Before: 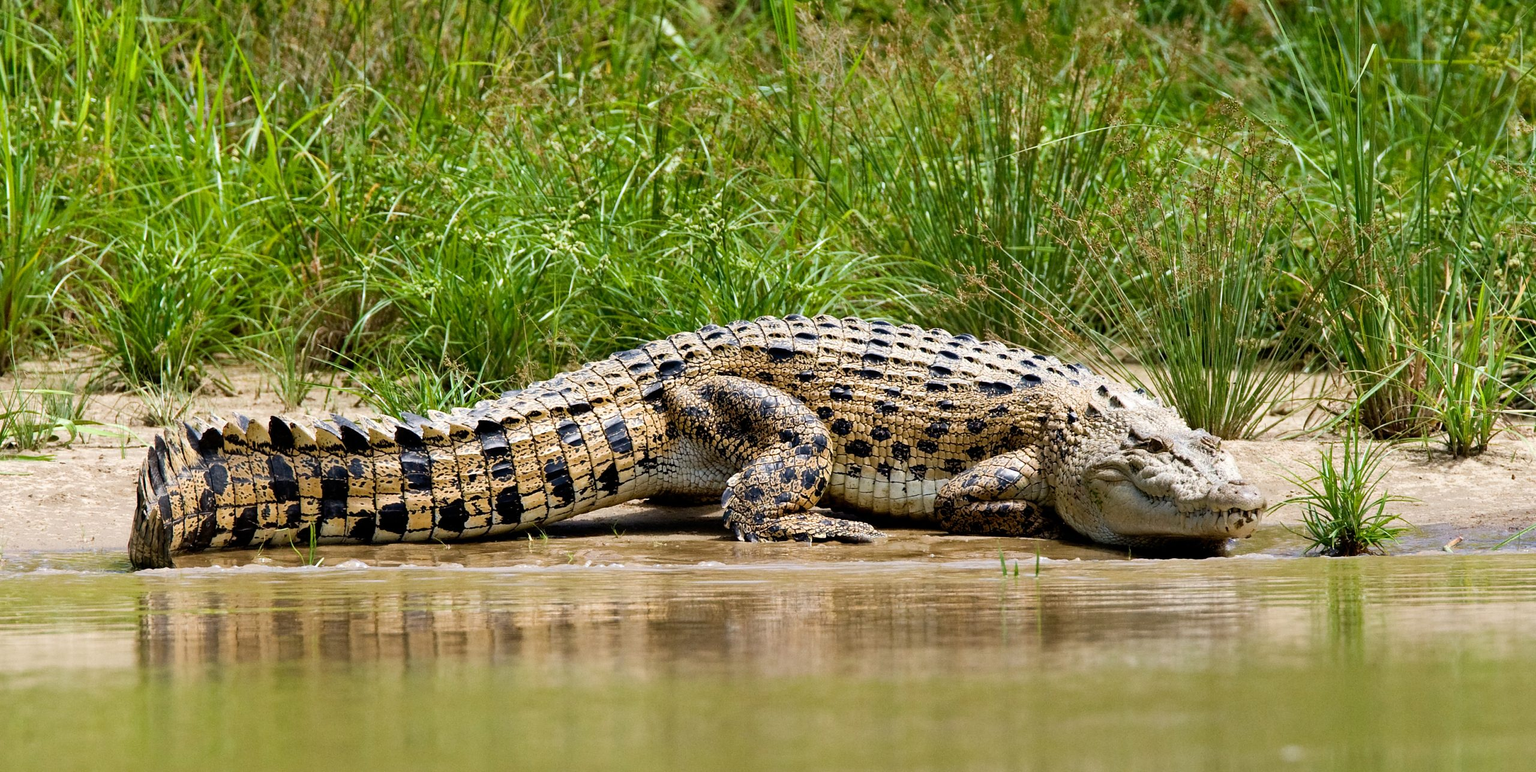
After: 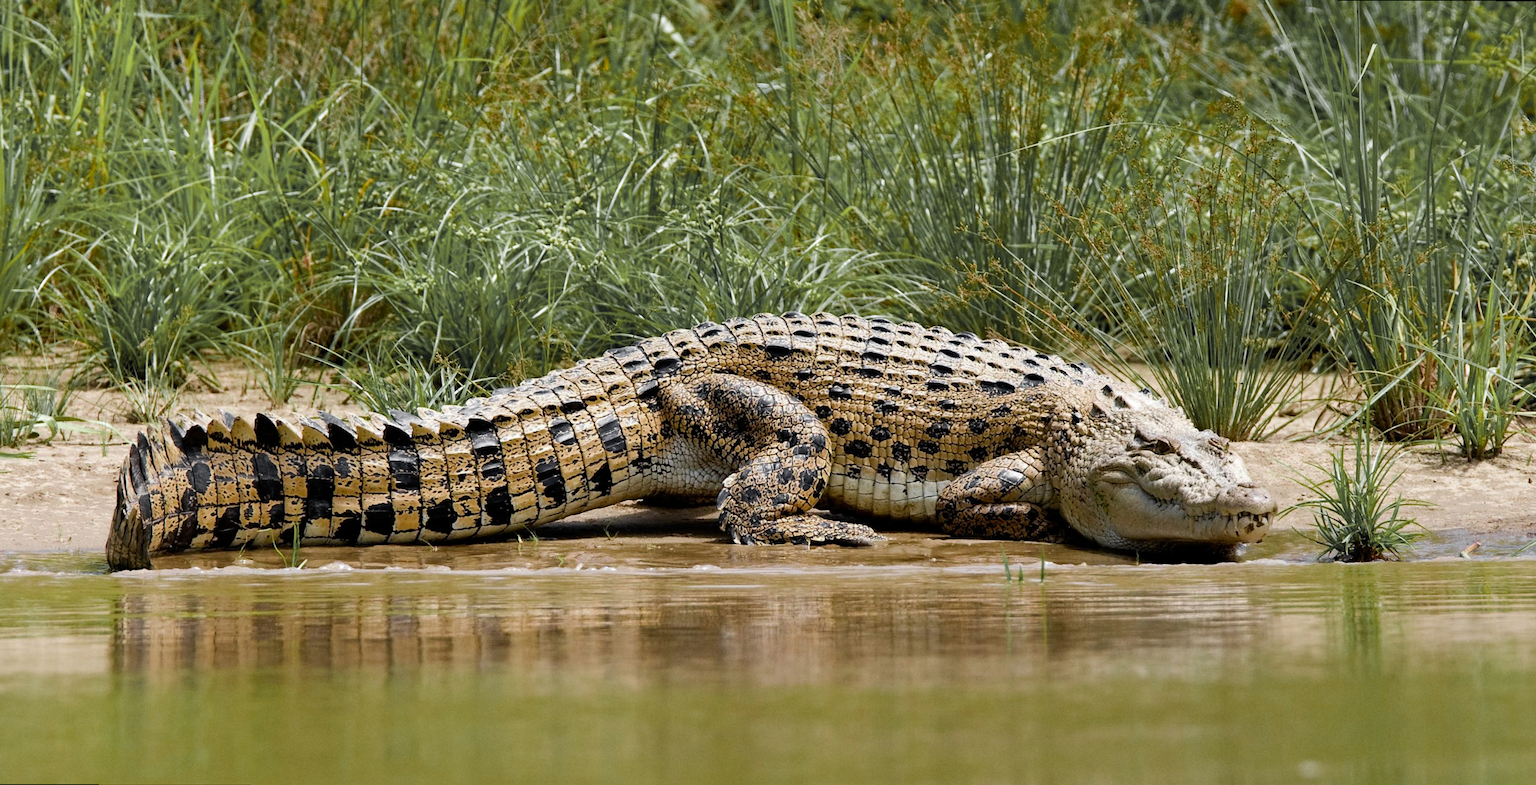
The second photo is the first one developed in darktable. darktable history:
color zones: curves: ch0 [(0.004, 0.388) (0.125, 0.392) (0.25, 0.404) (0.375, 0.5) (0.5, 0.5) (0.625, 0.5) (0.75, 0.5) (0.875, 0.5)]; ch1 [(0, 0.5) (0.125, 0.5) (0.25, 0.5) (0.375, 0.124) (0.524, 0.124) (0.645, 0.128) (0.789, 0.132) (0.914, 0.096) (0.998, 0.068)]
rotate and perspective: rotation 0.226°, lens shift (vertical) -0.042, crop left 0.023, crop right 0.982, crop top 0.006, crop bottom 0.994
